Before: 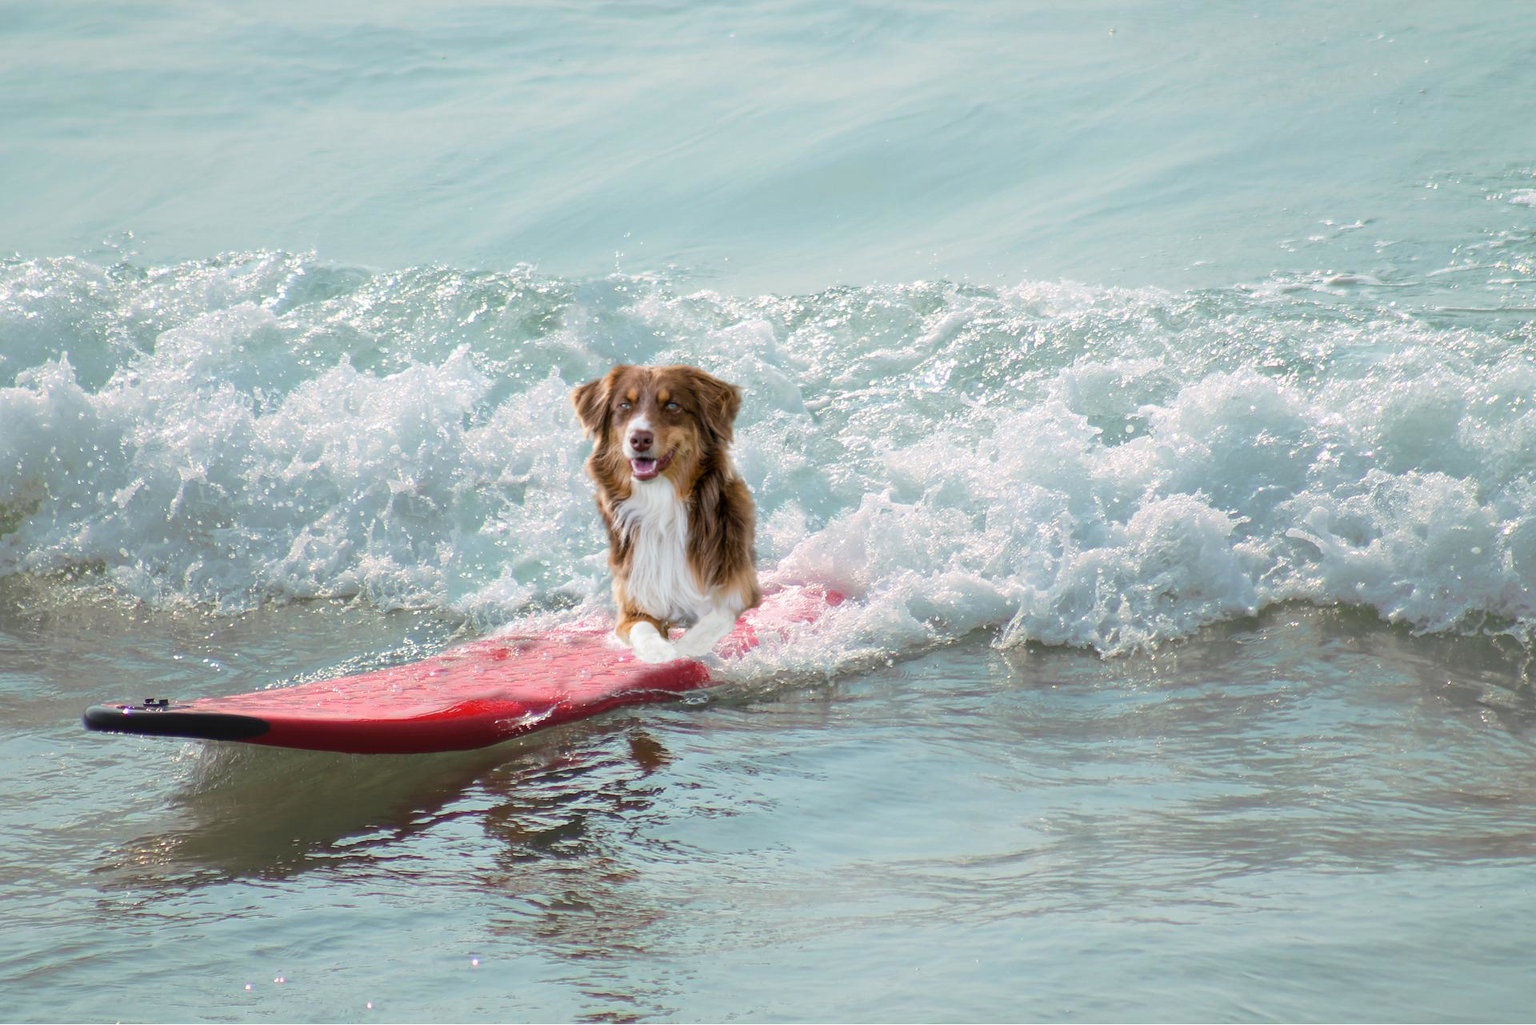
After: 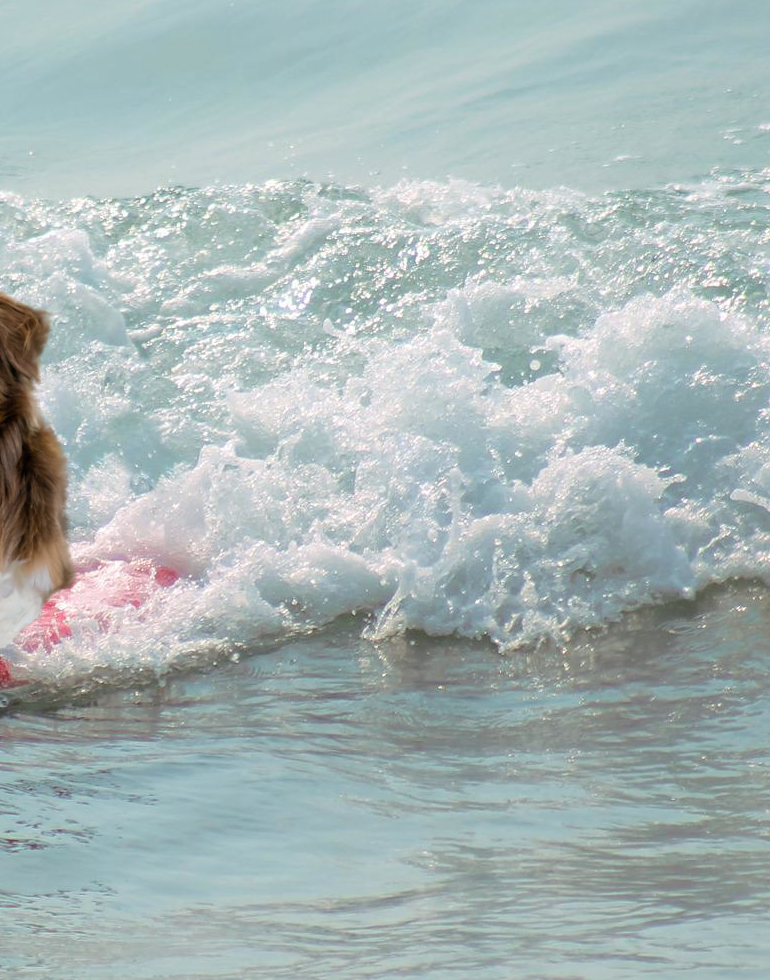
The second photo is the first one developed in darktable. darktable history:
crop: left 45.721%, top 13.393%, right 14.118%, bottom 10.01%
shadows and highlights: shadows 25, highlights -25
